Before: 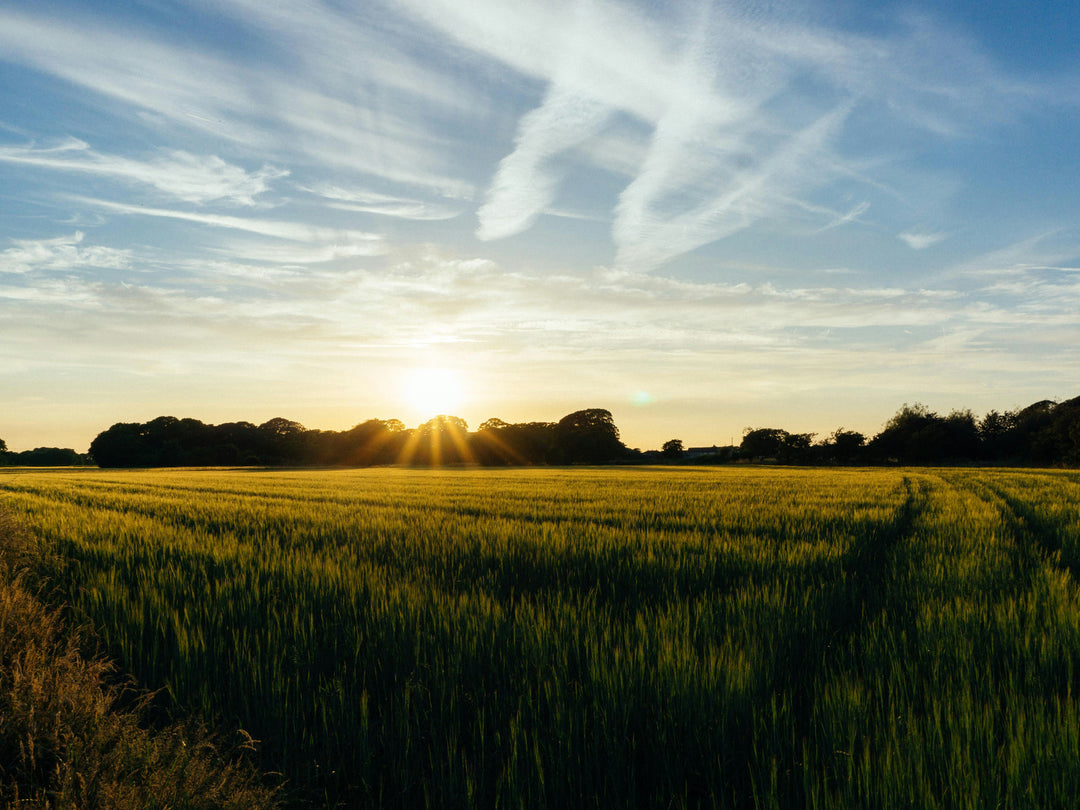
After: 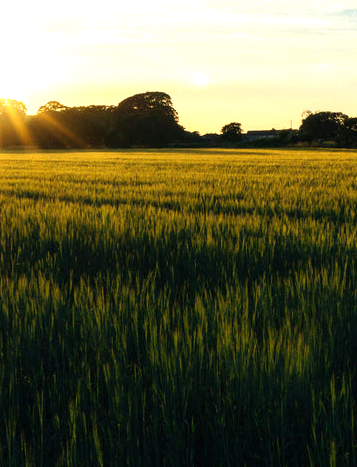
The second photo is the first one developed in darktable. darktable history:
exposure: exposure 0.6 EV, compensate highlight preservation false
crop: left 40.878%, top 39.176%, right 25.993%, bottom 3.081%
